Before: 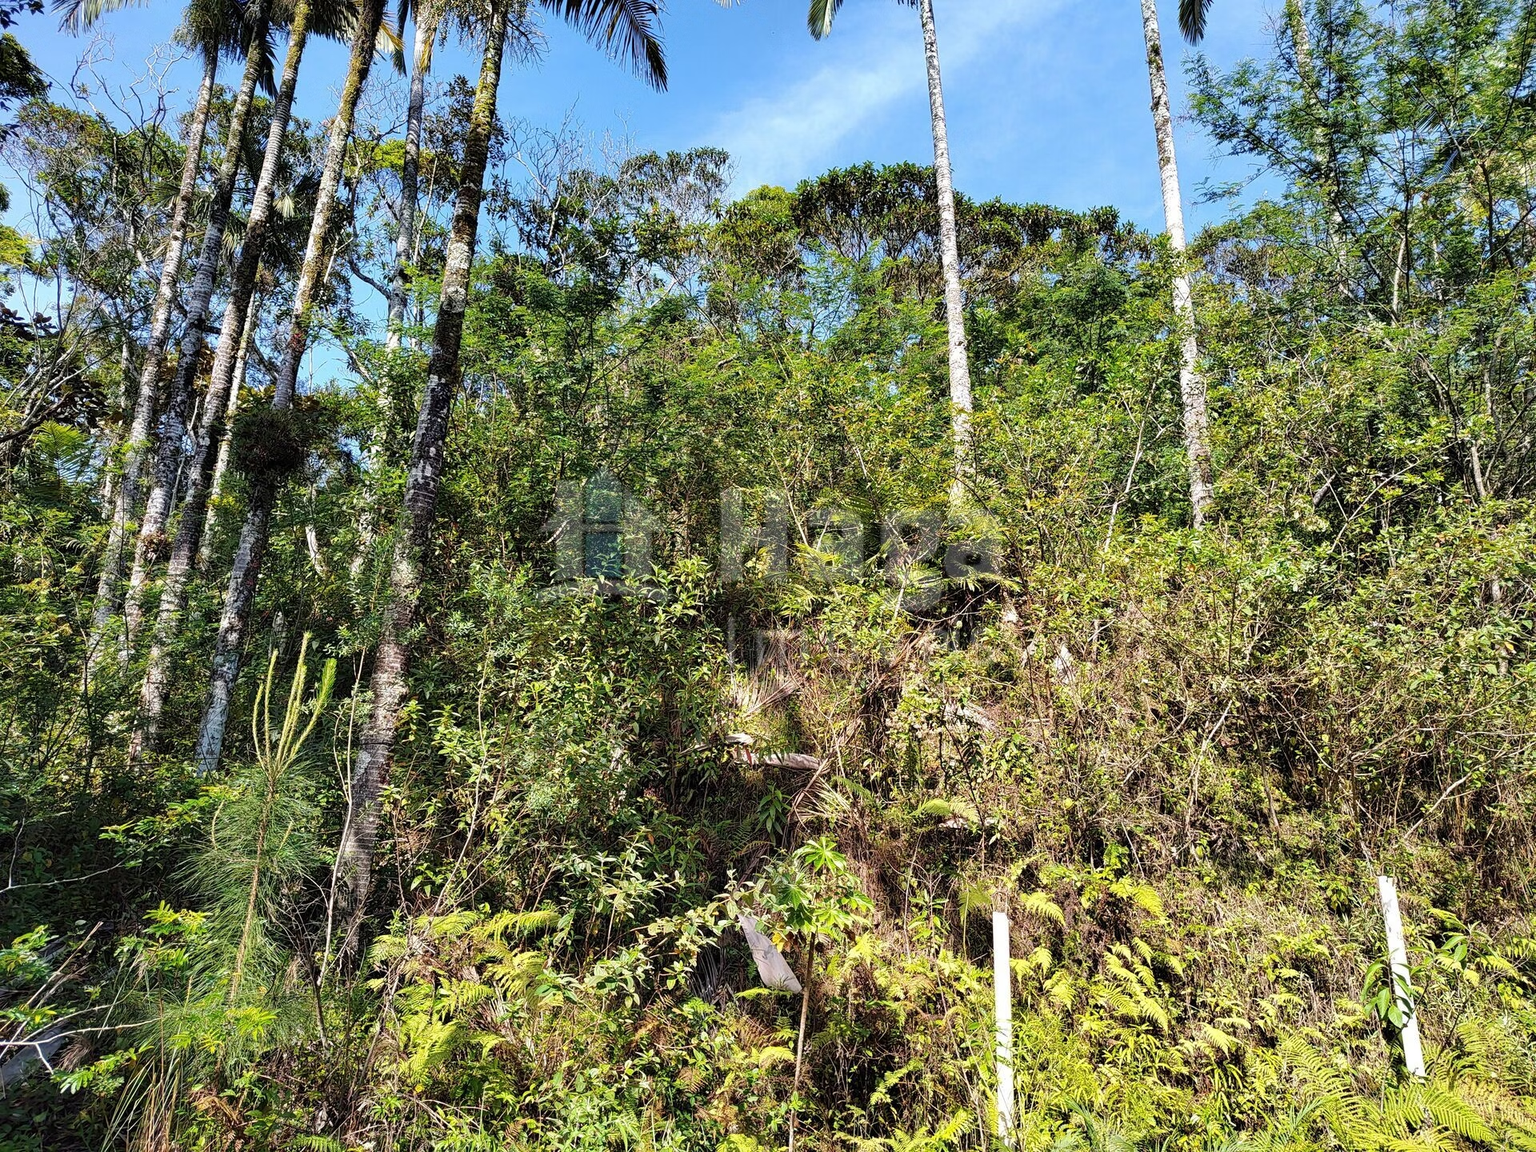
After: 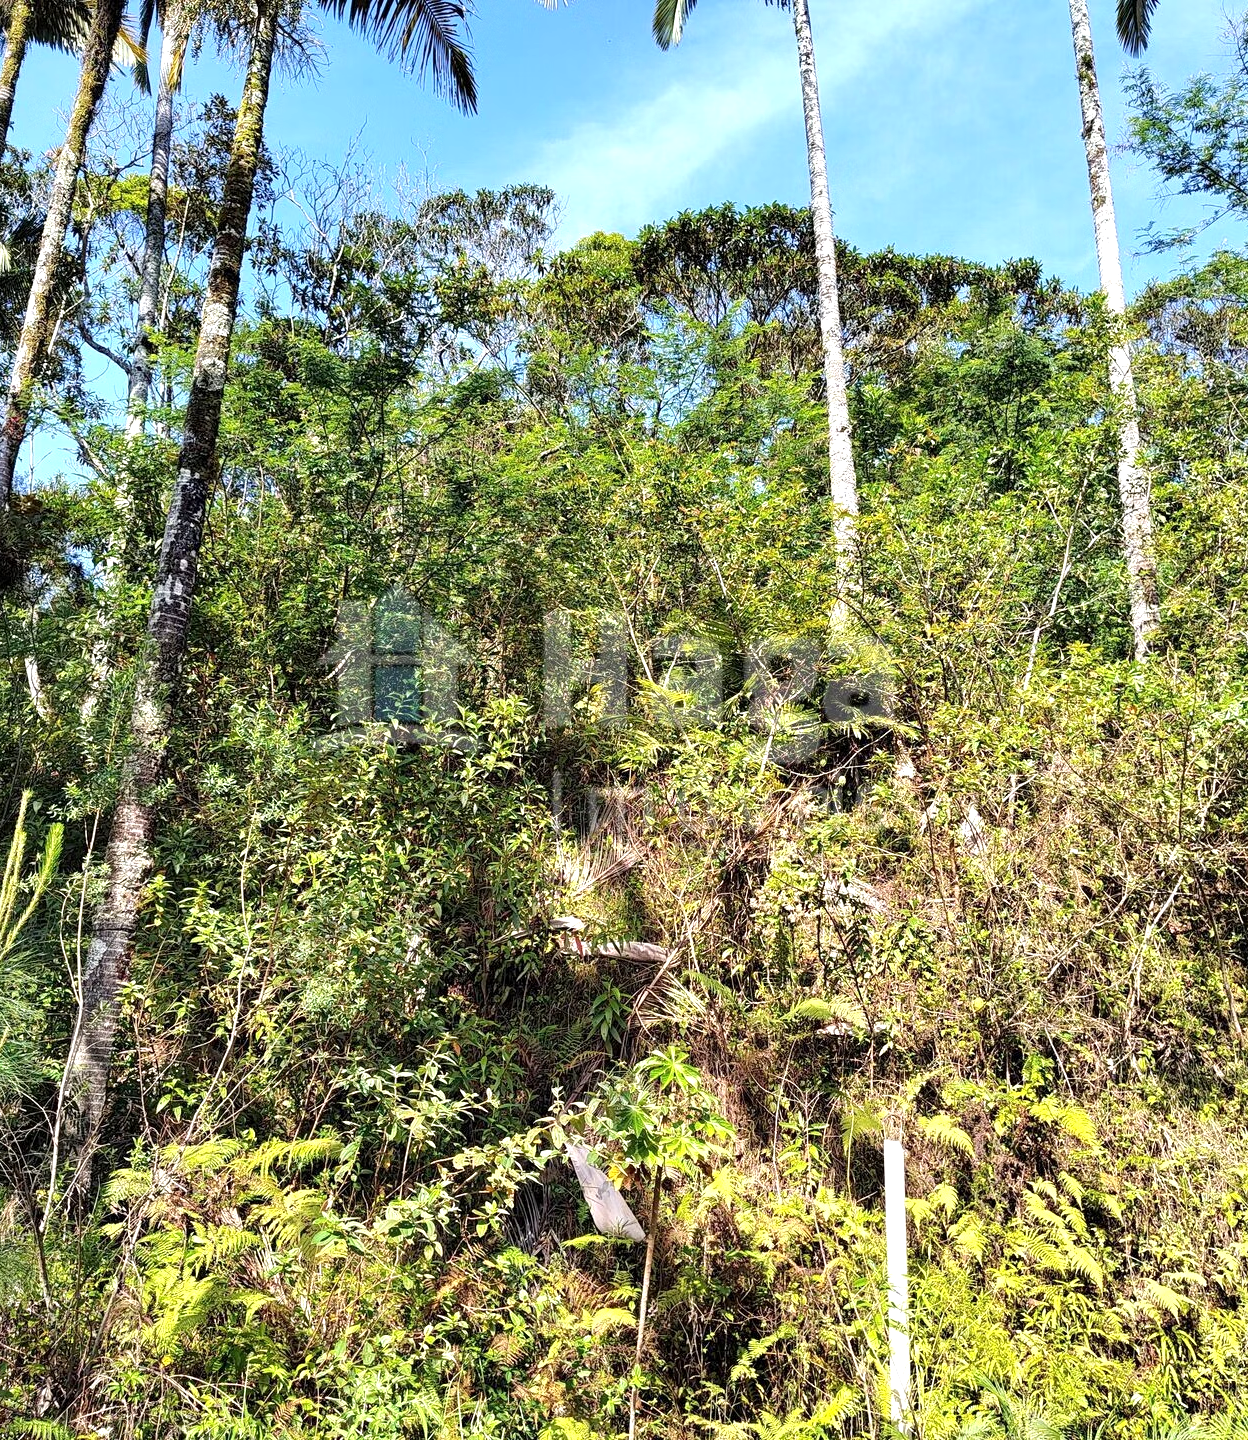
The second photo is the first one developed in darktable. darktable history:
exposure: black level correction 0.001, exposure 0.498 EV, compensate highlight preservation false
crop and rotate: left 18.633%, right 16.335%
